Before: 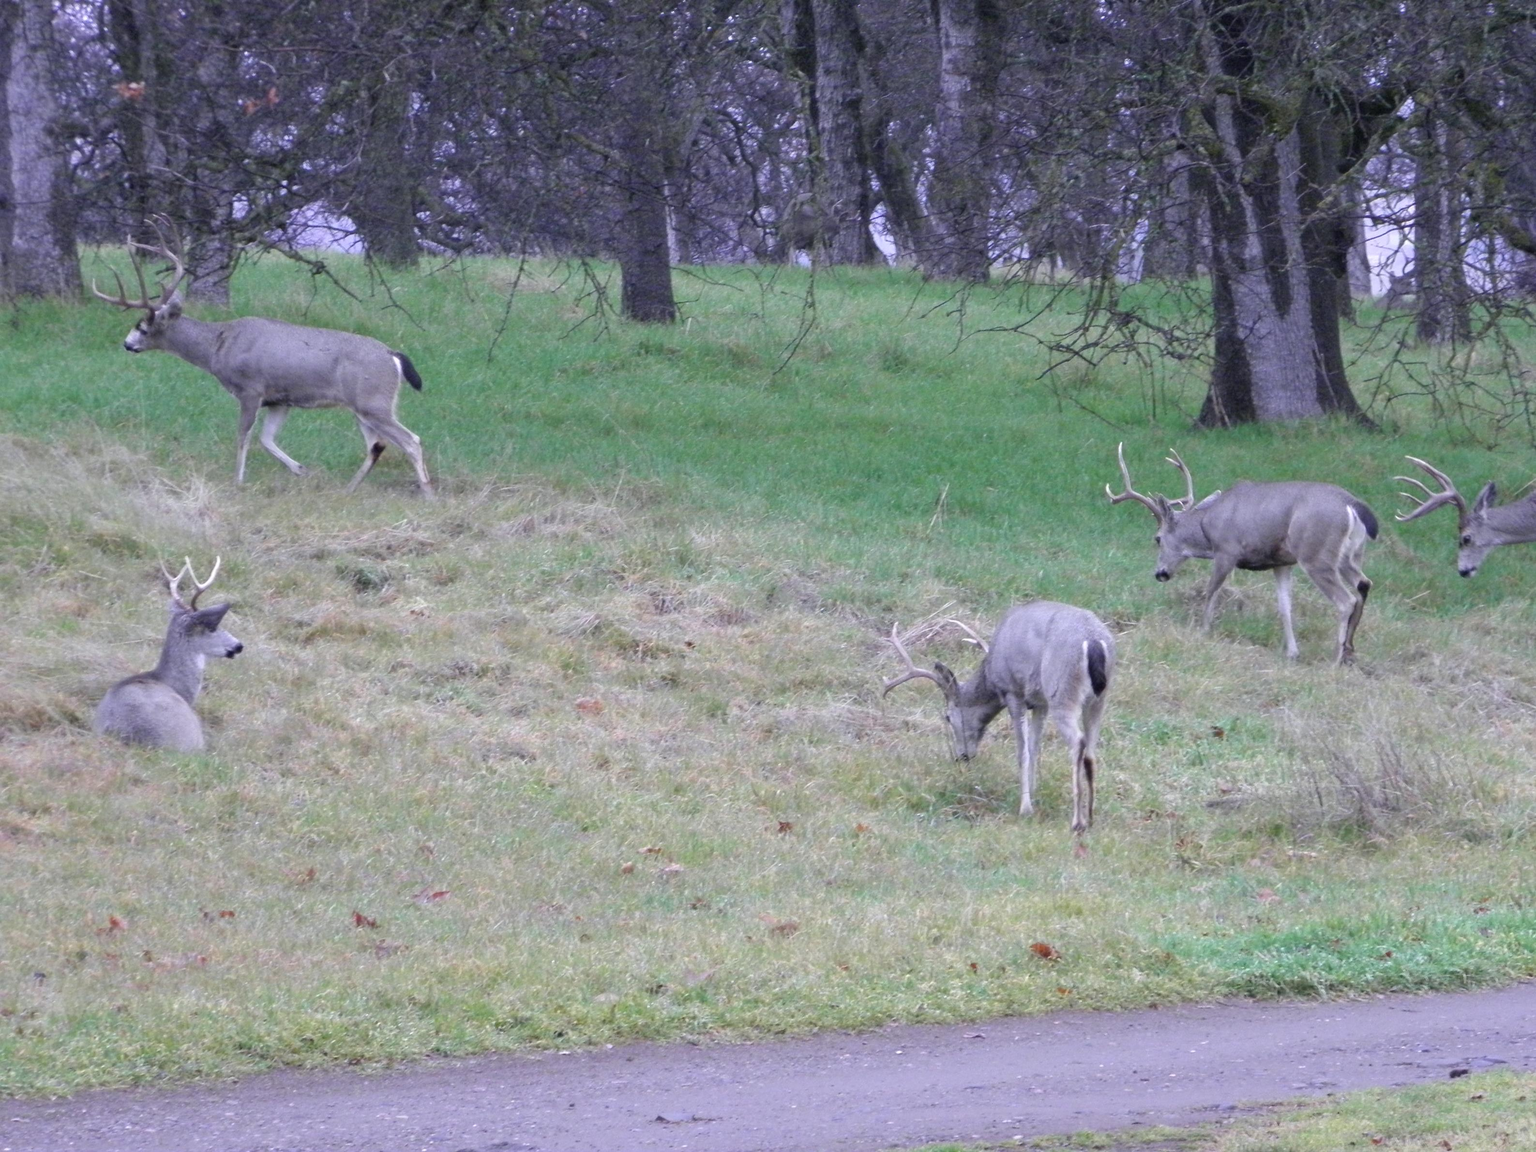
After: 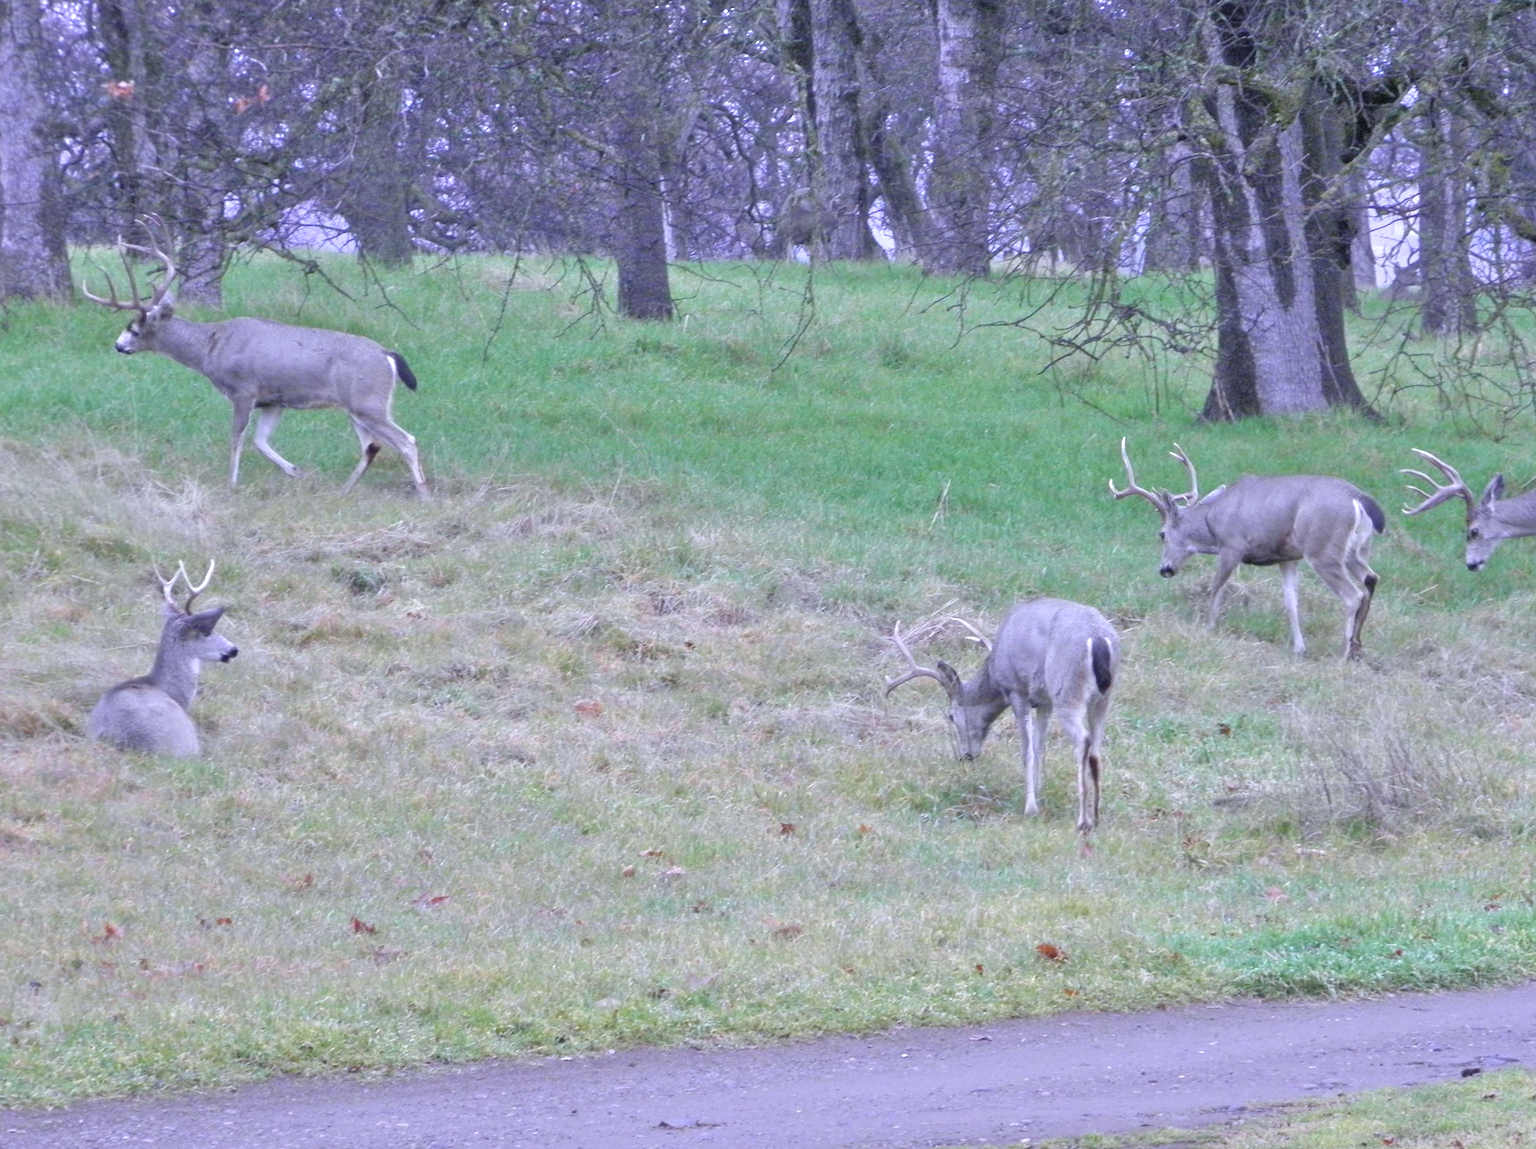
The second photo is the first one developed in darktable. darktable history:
white balance: red 0.984, blue 1.059
rotate and perspective: rotation -0.45°, automatic cropping original format, crop left 0.008, crop right 0.992, crop top 0.012, crop bottom 0.988
tone equalizer: -7 EV 0.15 EV, -6 EV 0.6 EV, -5 EV 1.15 EV, -4 EV 1.33 EV, -3 EV 1.15 EV, -2 EV 0.6 EV, -1 EV 0.15 EV, mask exposure compensation -0.5 EV
